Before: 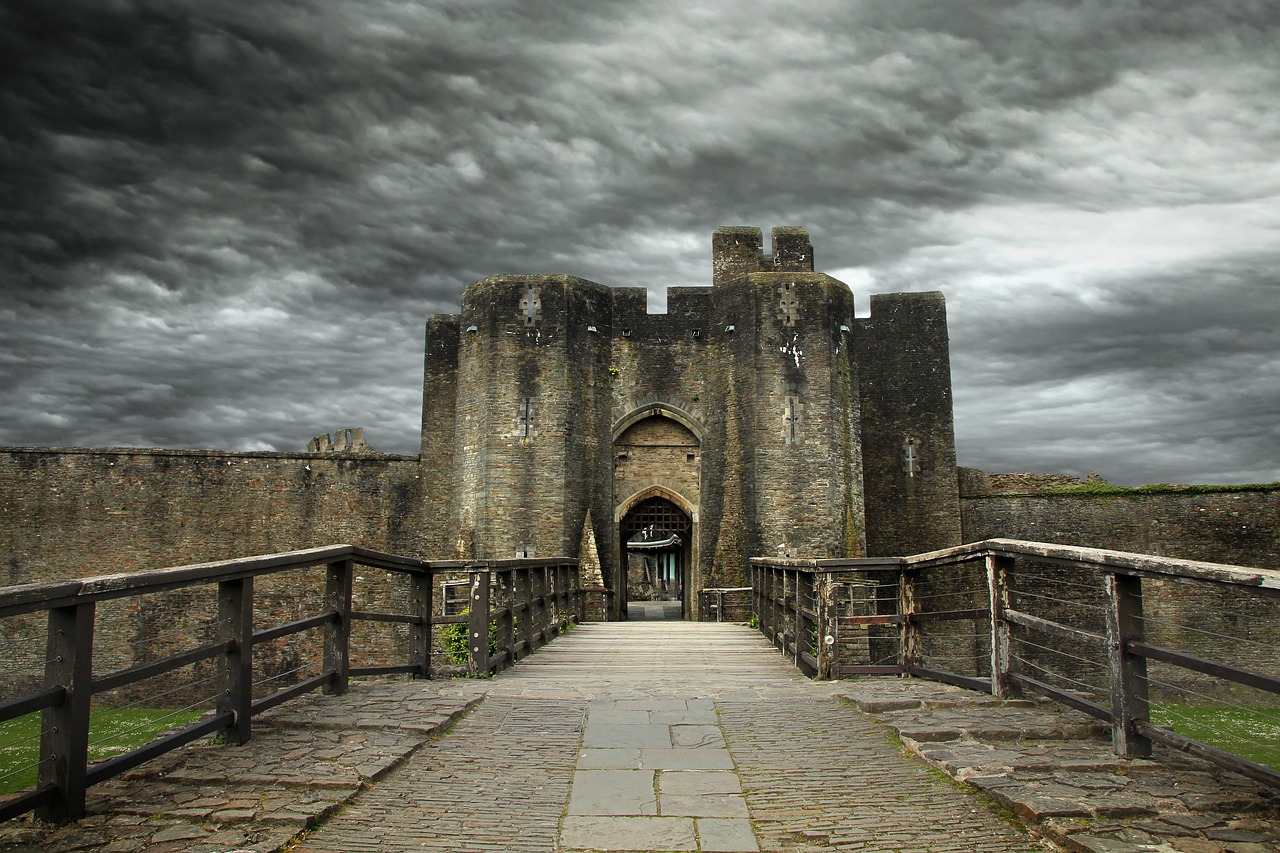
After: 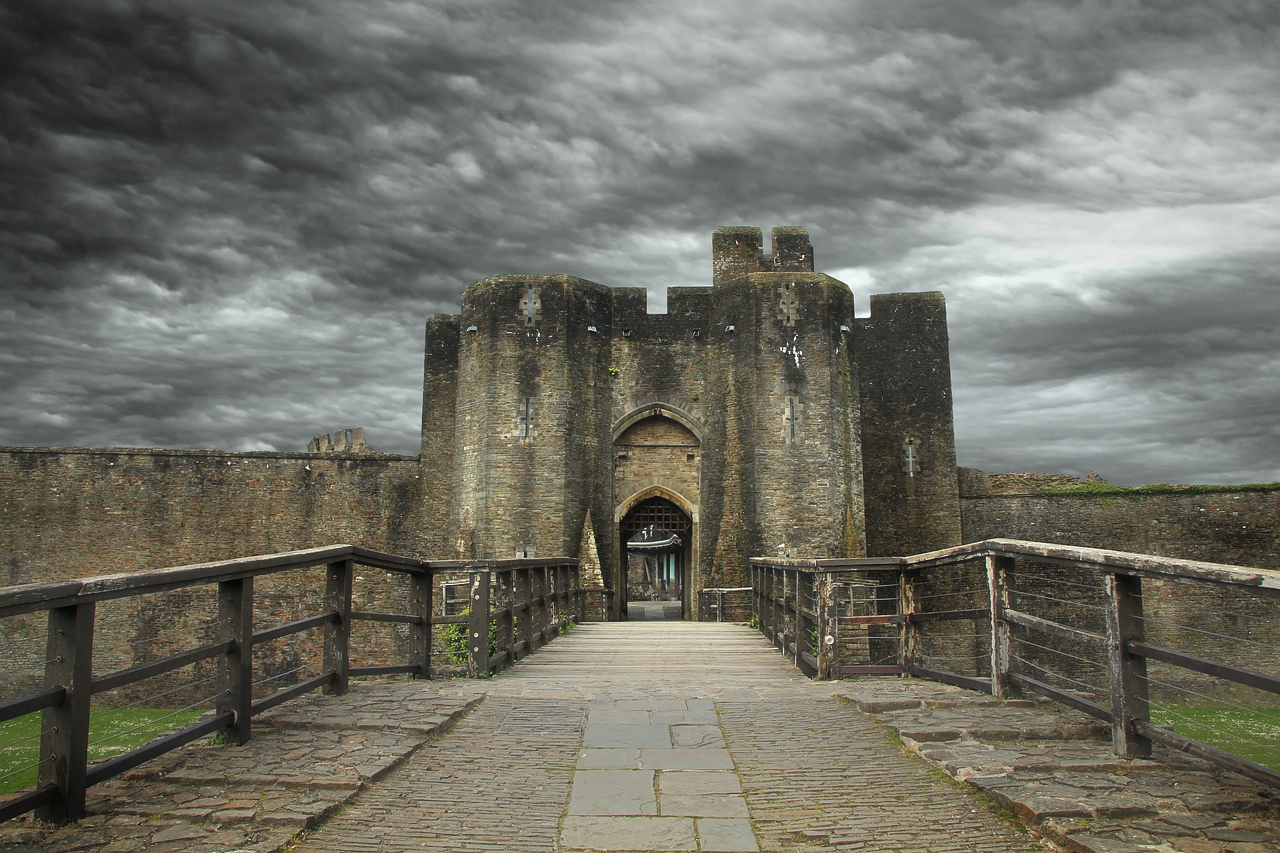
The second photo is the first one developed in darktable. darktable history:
shadows and highlights: on, module defaults
haze removal: strength -0.05
